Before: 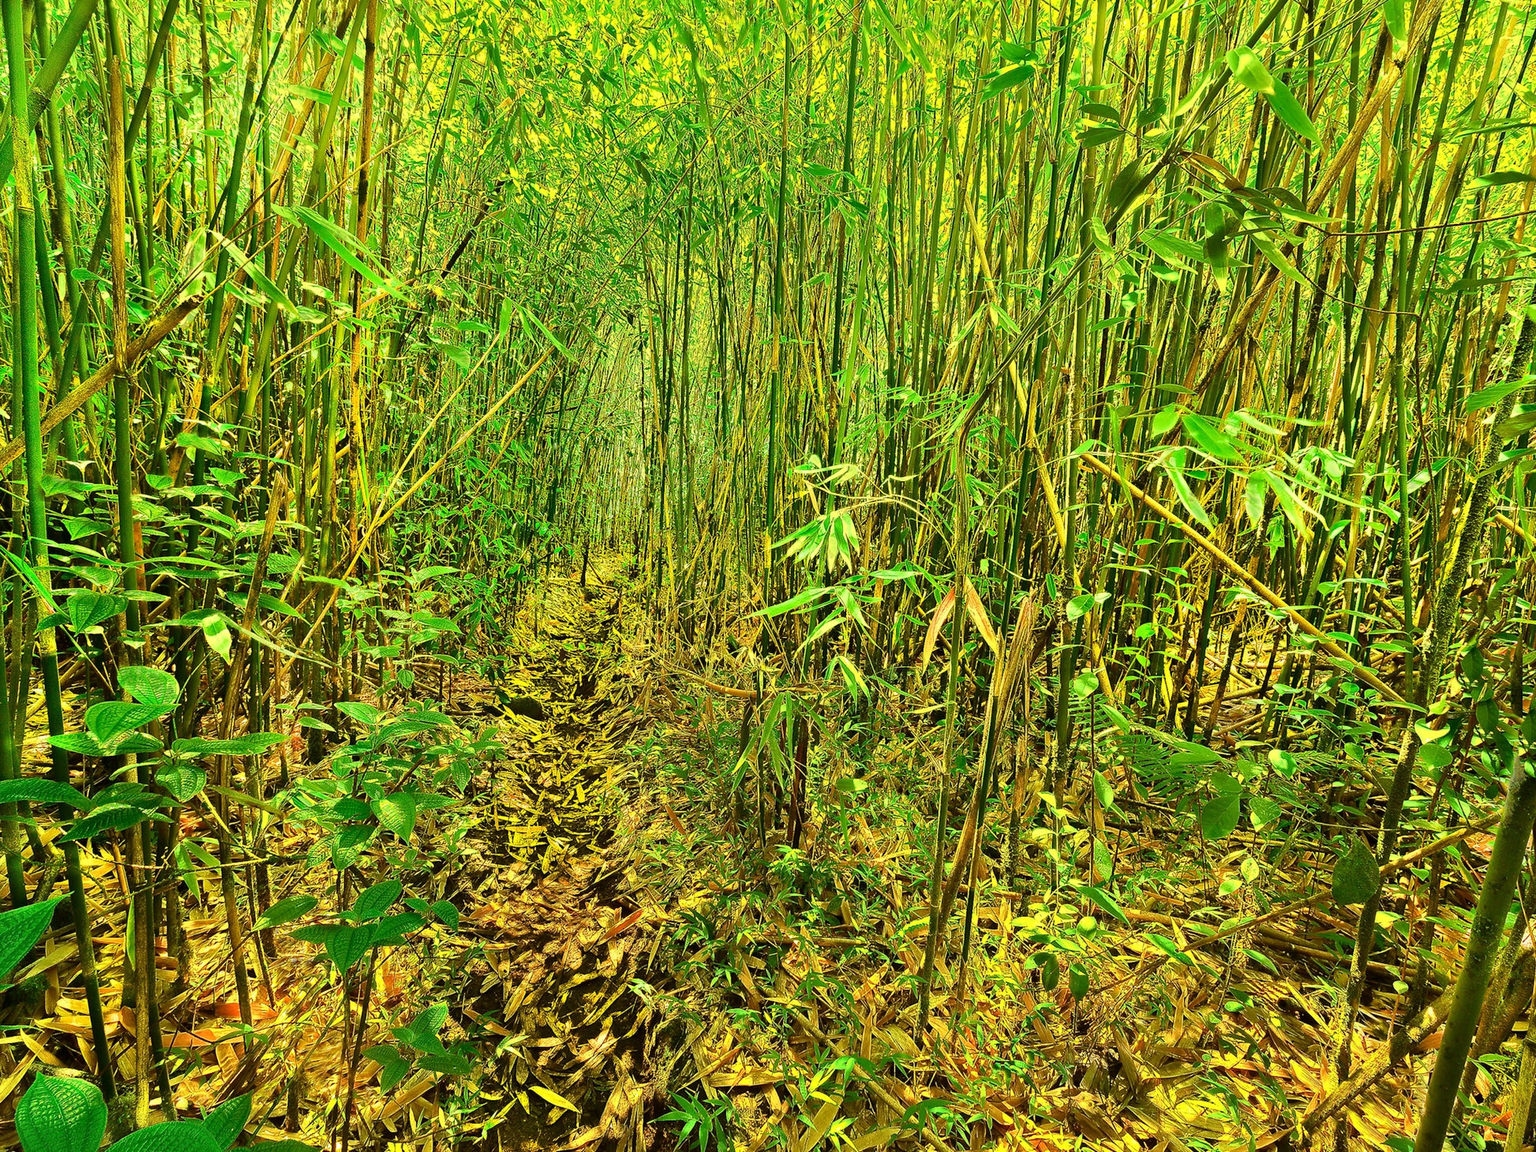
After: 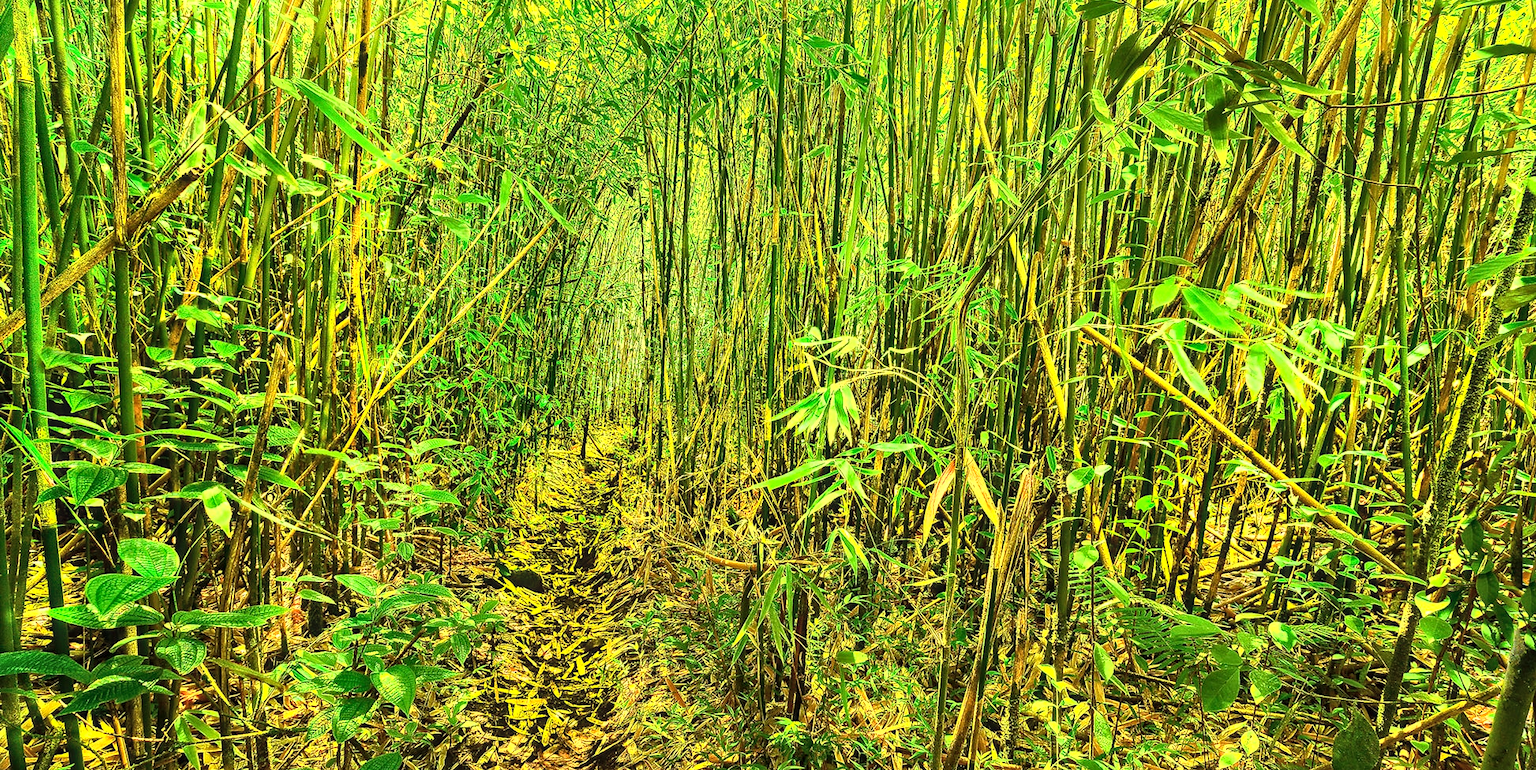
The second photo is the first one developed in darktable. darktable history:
tone equalizer: -8 EV -0.718 EV, -7 EV -0.722 EV, -6 EV -0.621 EV, -5 EV -0.393 EV, -3 EV 0.383 EV, -2 EV 0.6 EV, -1 EV 0.695 EV, +0 EV 0.742 EV, smoothing diameter 2.05%, edges refinement/feathering 22.36, mask exposure compensation -1.57 EV, filter diffusion 5
local contrast: on, module defaults
crop: top 11.156%, bottom 21.937%
shadows and highlights: shadows 43.29, highlights 7.46
